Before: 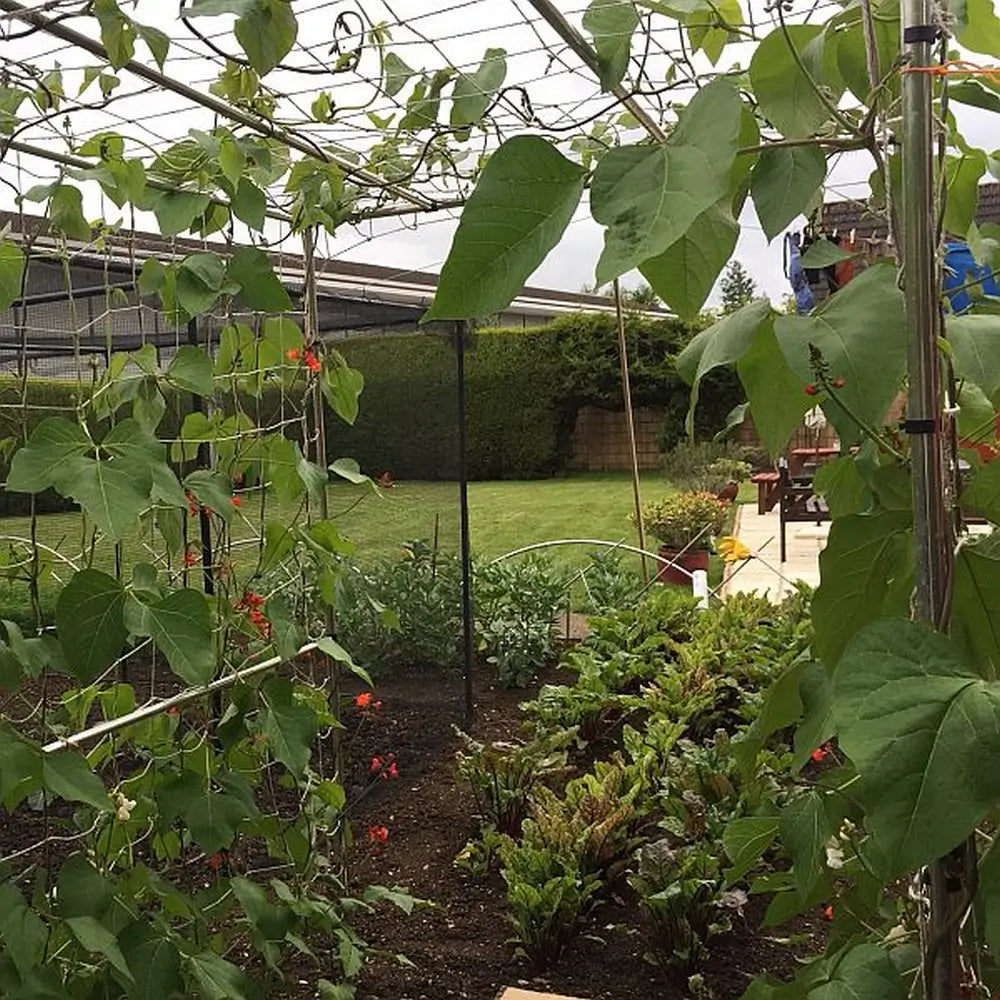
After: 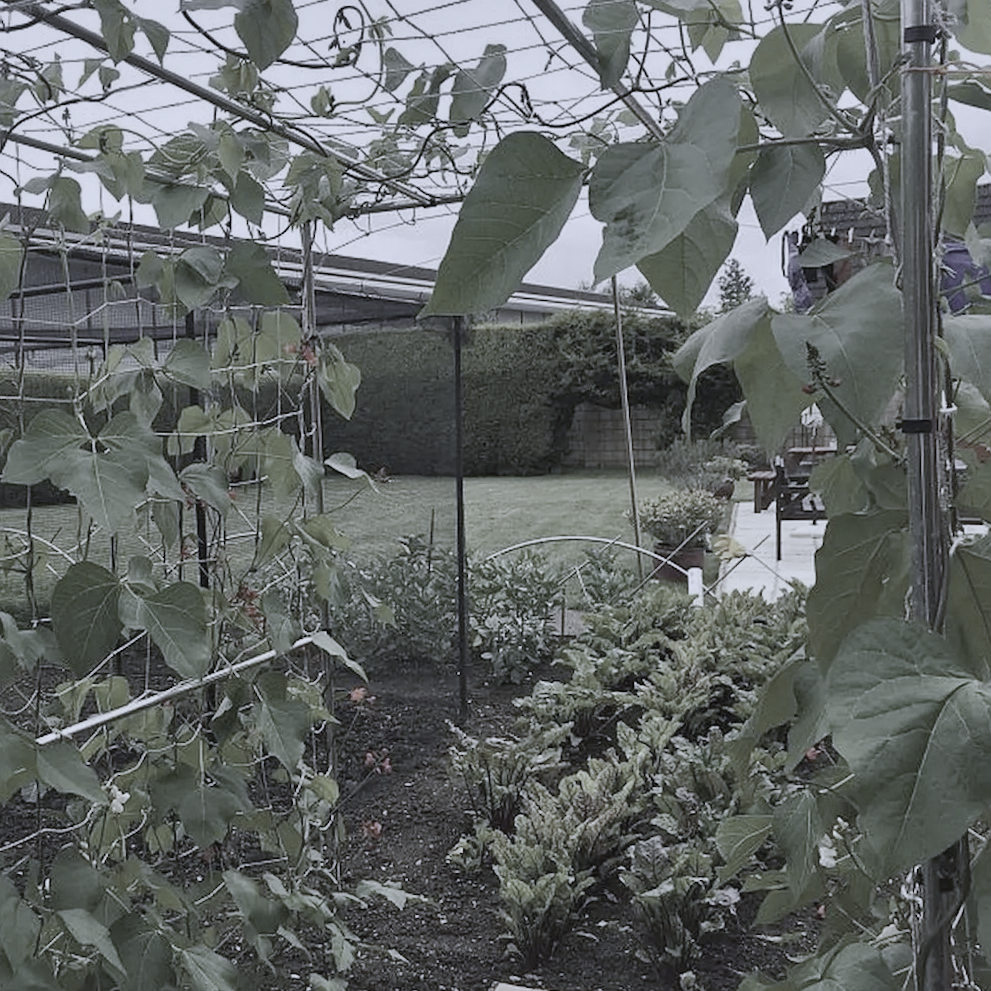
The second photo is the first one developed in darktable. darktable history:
crop and rotate: angle -0.5°
color balance rgb: shadows lift › chroma 1%, shadows lift › hue 113°, highlights gain › chroma 0.2%, highlights gain › hue 333°, perceptual saturation grading › global saturation 20%, perceptual saturation grading › highlights -50%, perceptual saturation grading › shadows 25%, contrast -20%
white balance: red 0.766, blue 1.537
local contrast: mode bilateral grid, contrast 20, coarseness 50, detail 132%, midtone range 0.2
color correction: saturation 0.2
contrast brightness saturation: contrast -0.1, saturation -0.1
shadows and highlights: white point adjustment 0.05, highlights color adjustment 55.9%, soften with gaussian
